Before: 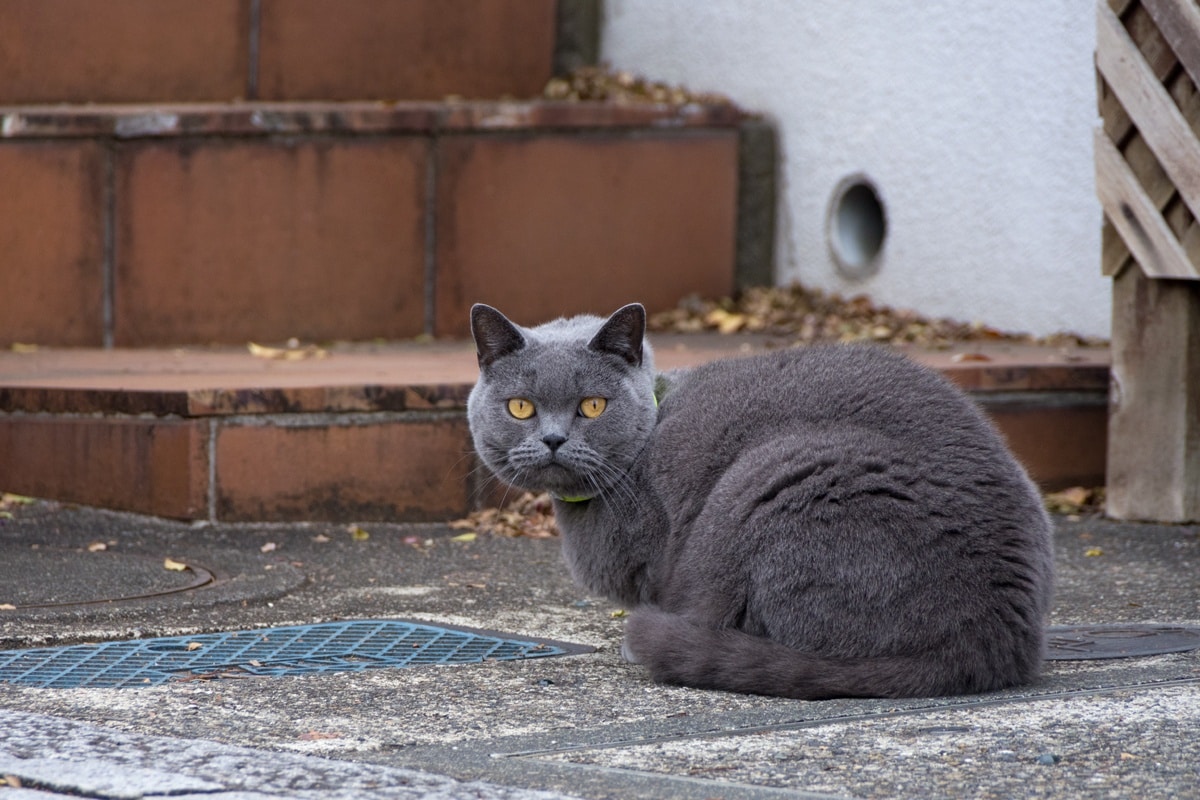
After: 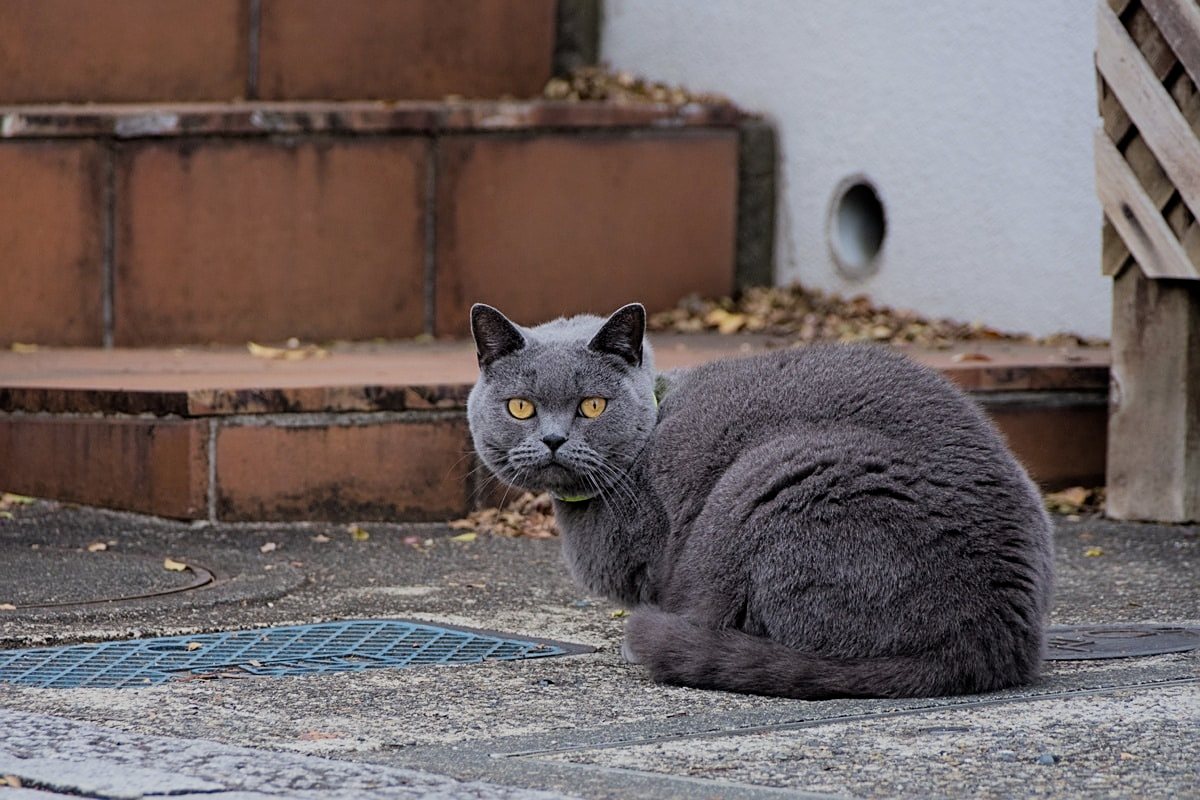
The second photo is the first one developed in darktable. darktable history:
sharpen: on, module defaults
filmic rgb: black relative exposure -7.22 EV, white relative exposure 5.36 EV, threshold 3.05 EV, hardness 3.03, color science v6 (2022), enable highlight reconstruction true
